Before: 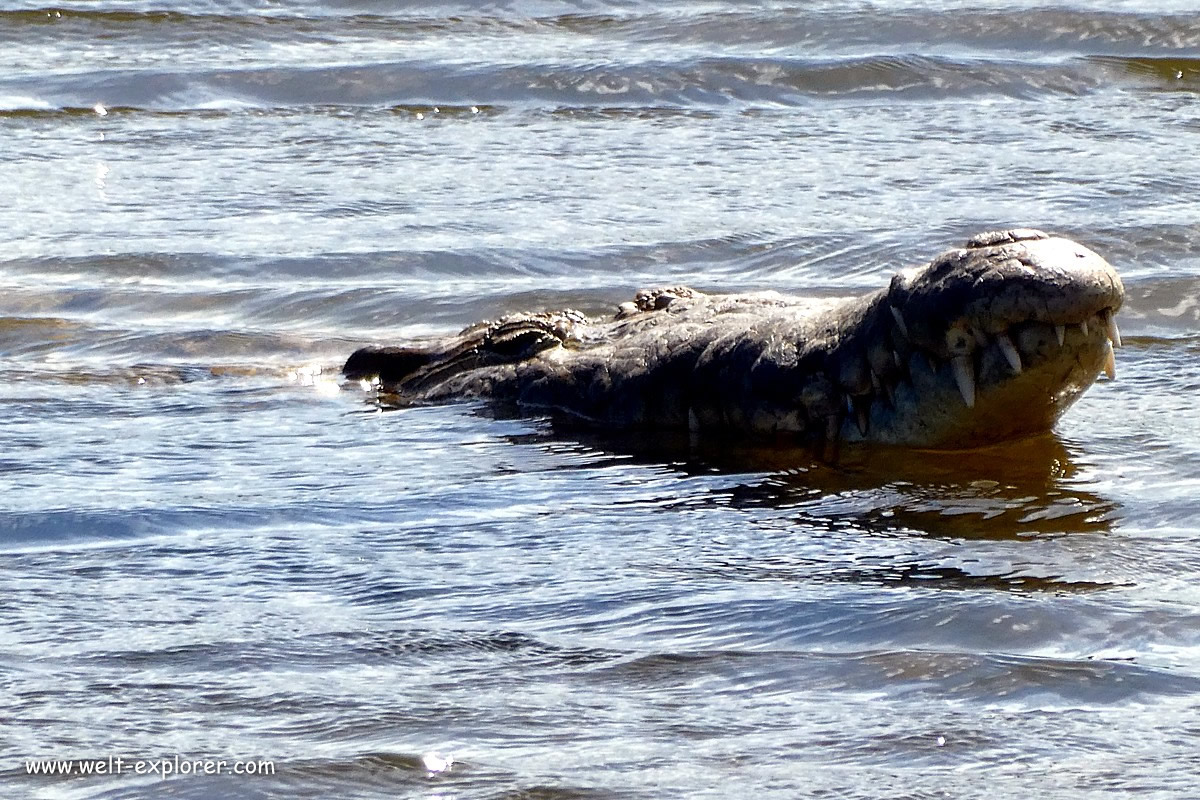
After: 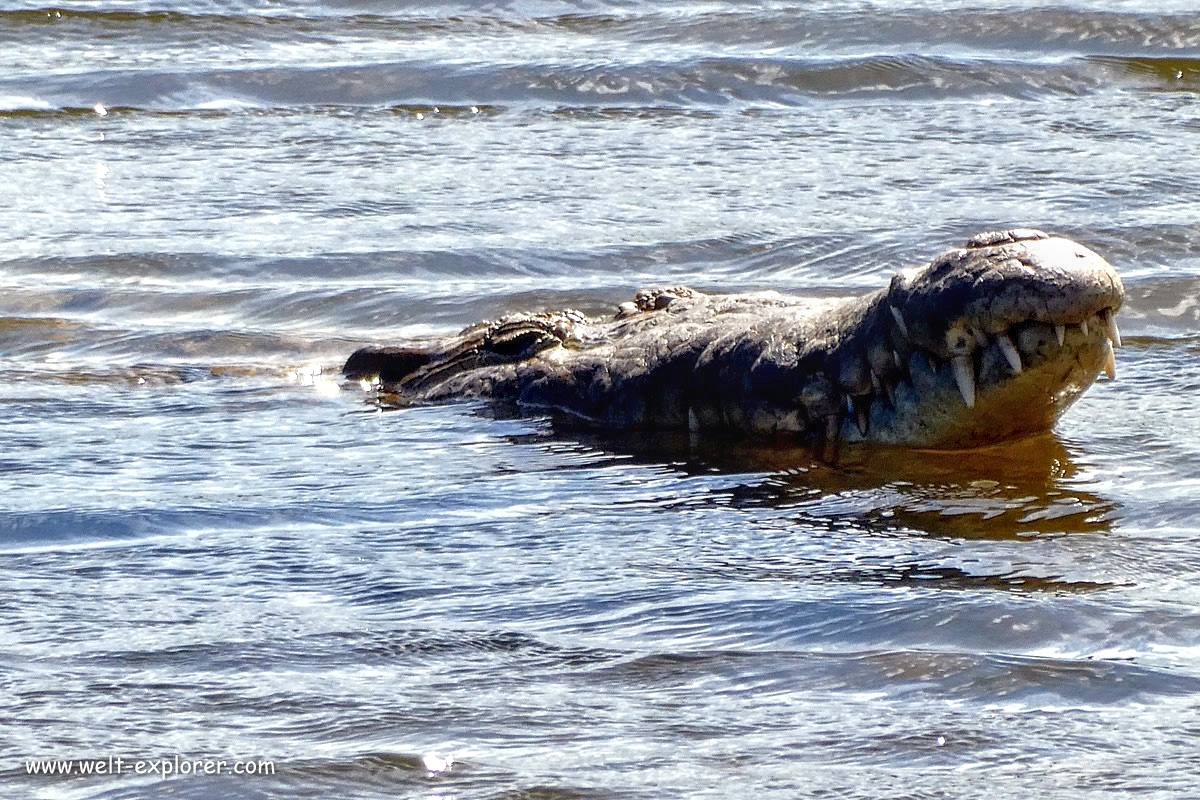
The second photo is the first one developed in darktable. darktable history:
tone equalizer: -8 EV 1 EV, -7 EV 1 EV, -6 EV 1 EV, -5 EV 1 EV, -4 EV 1 EV, -3 EV 0.75 EV, -2 EV 0.5 EV, -1 EV 0.25 EV
local contrast: on, module defaults
